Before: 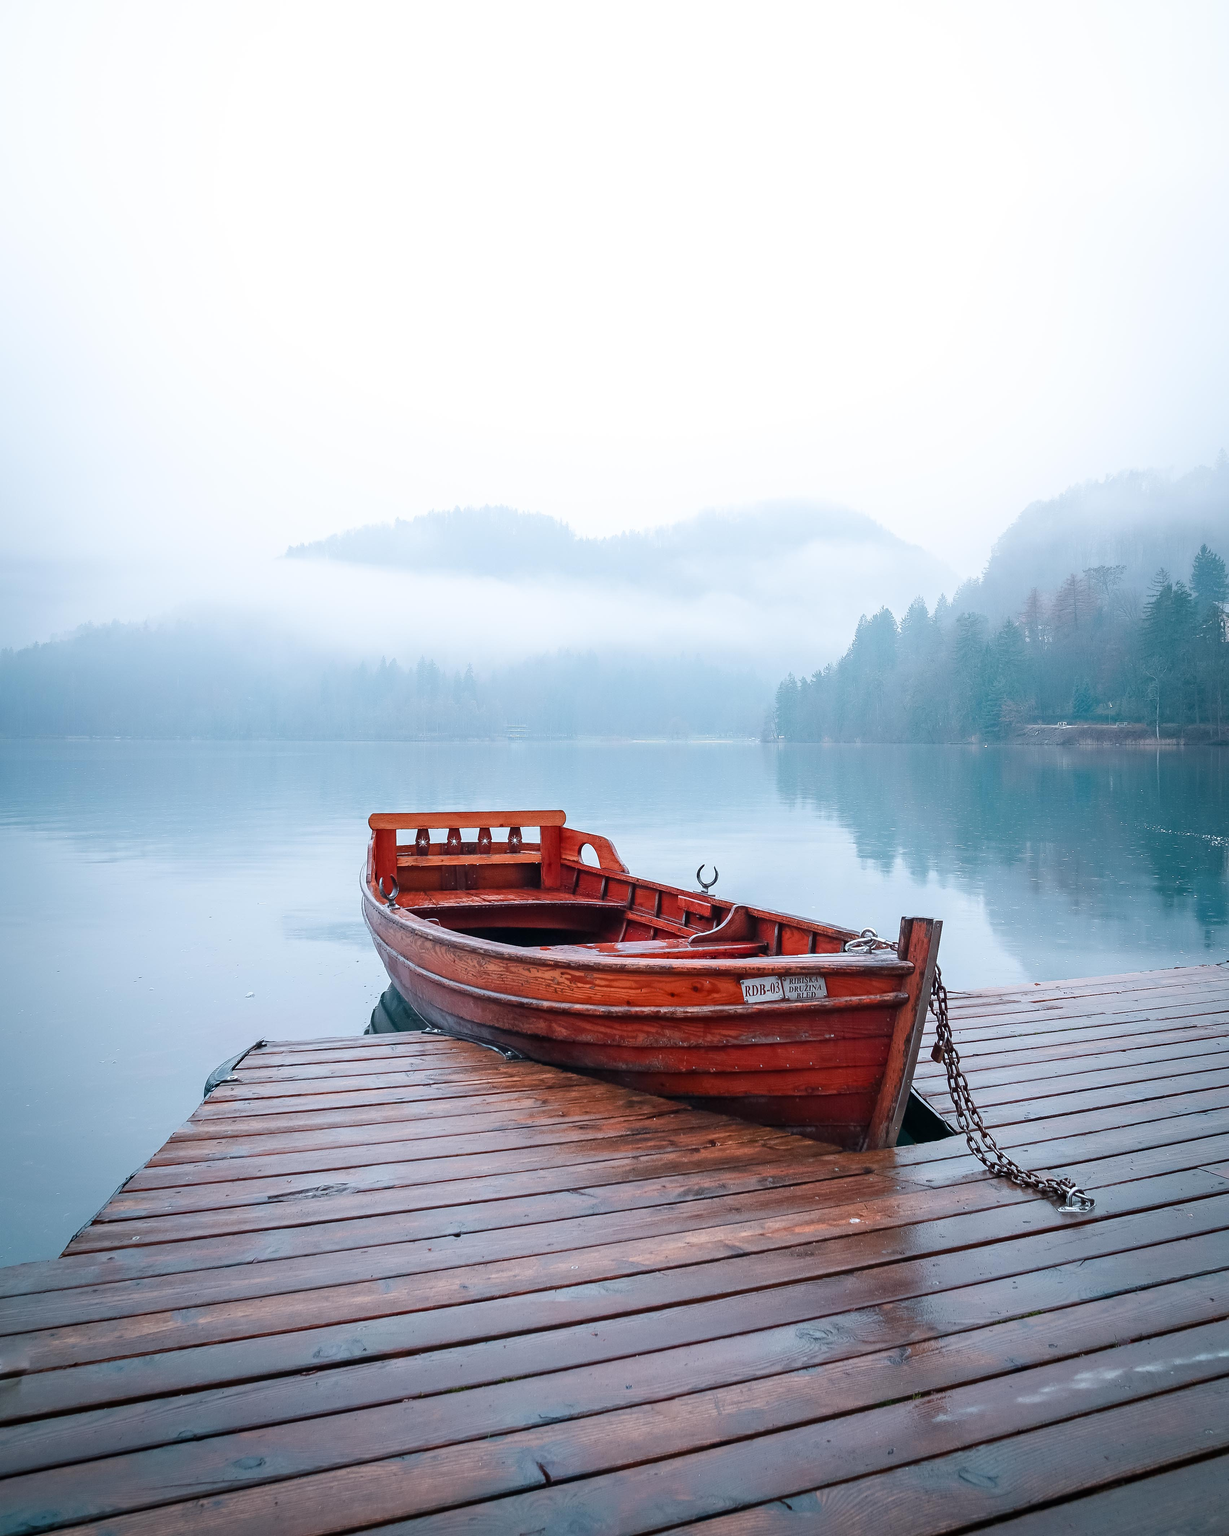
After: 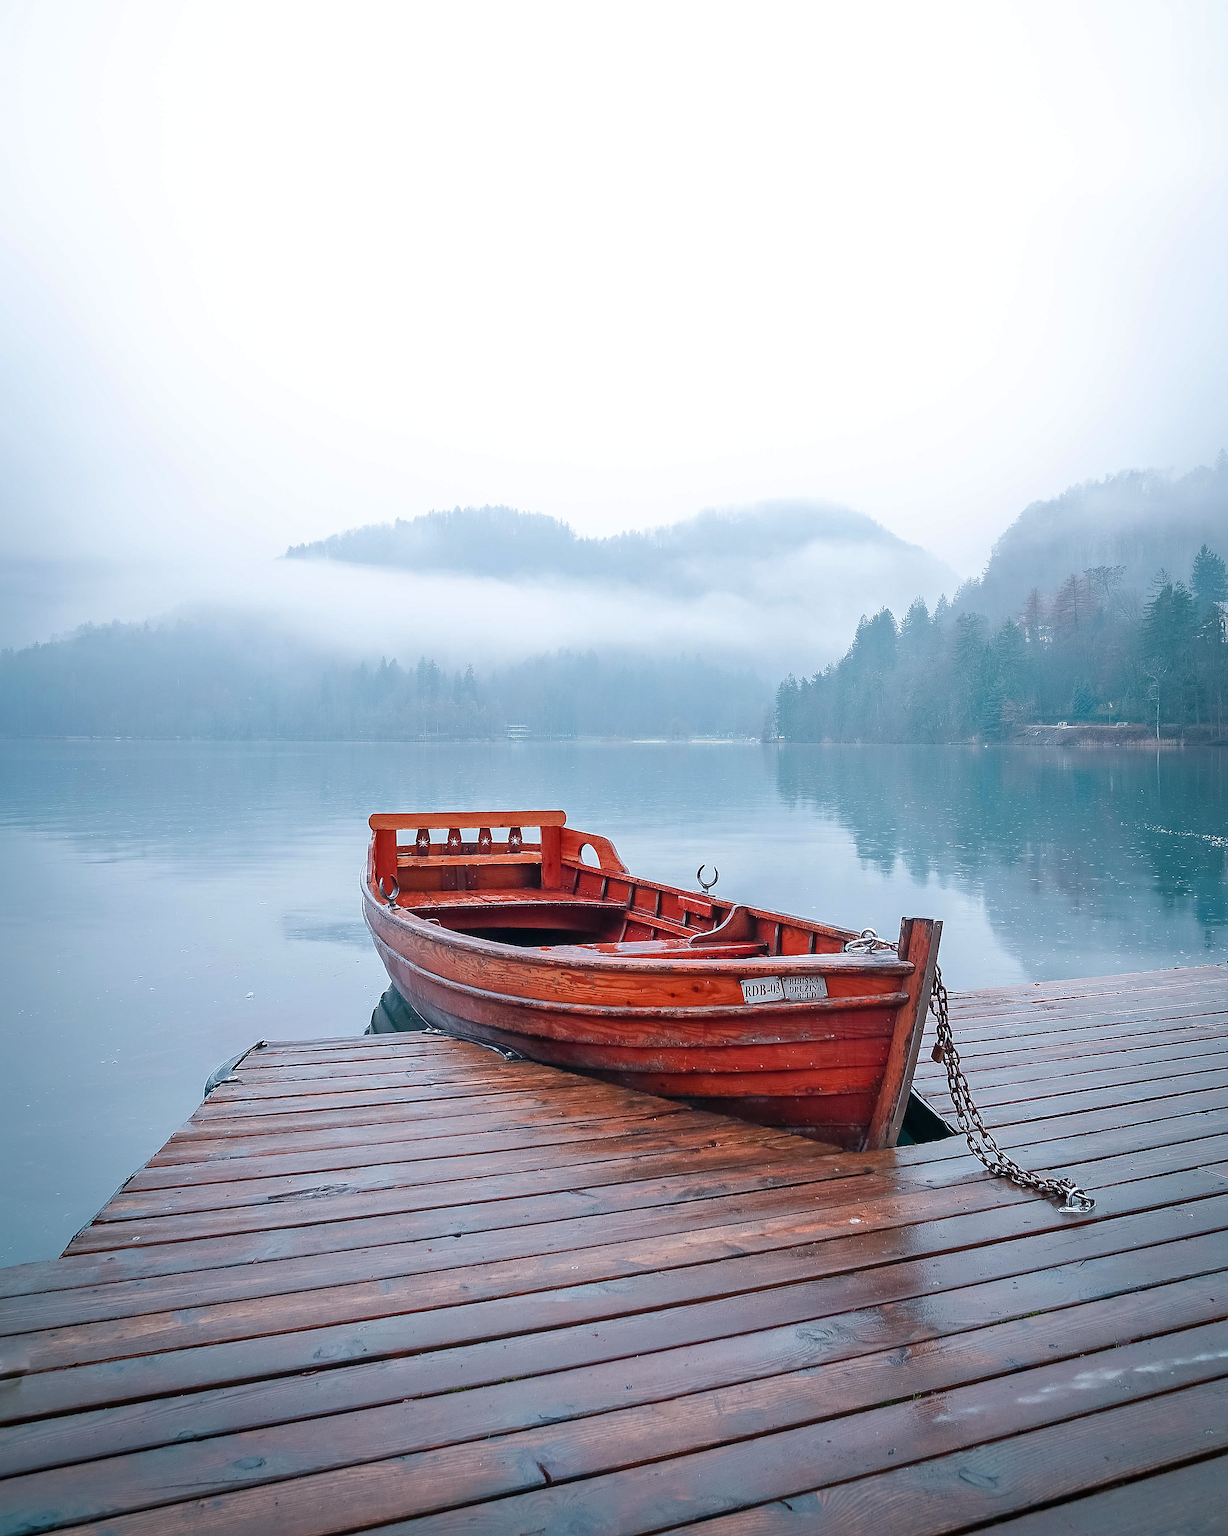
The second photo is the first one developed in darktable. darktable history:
sharpen: radius 1.41, amount 1.265, threshold 0.728
exposure: exposure 0.014 EV, compensate exposure bias true, compensate highlight preservation false
shadows and highlights: on, module defaults
